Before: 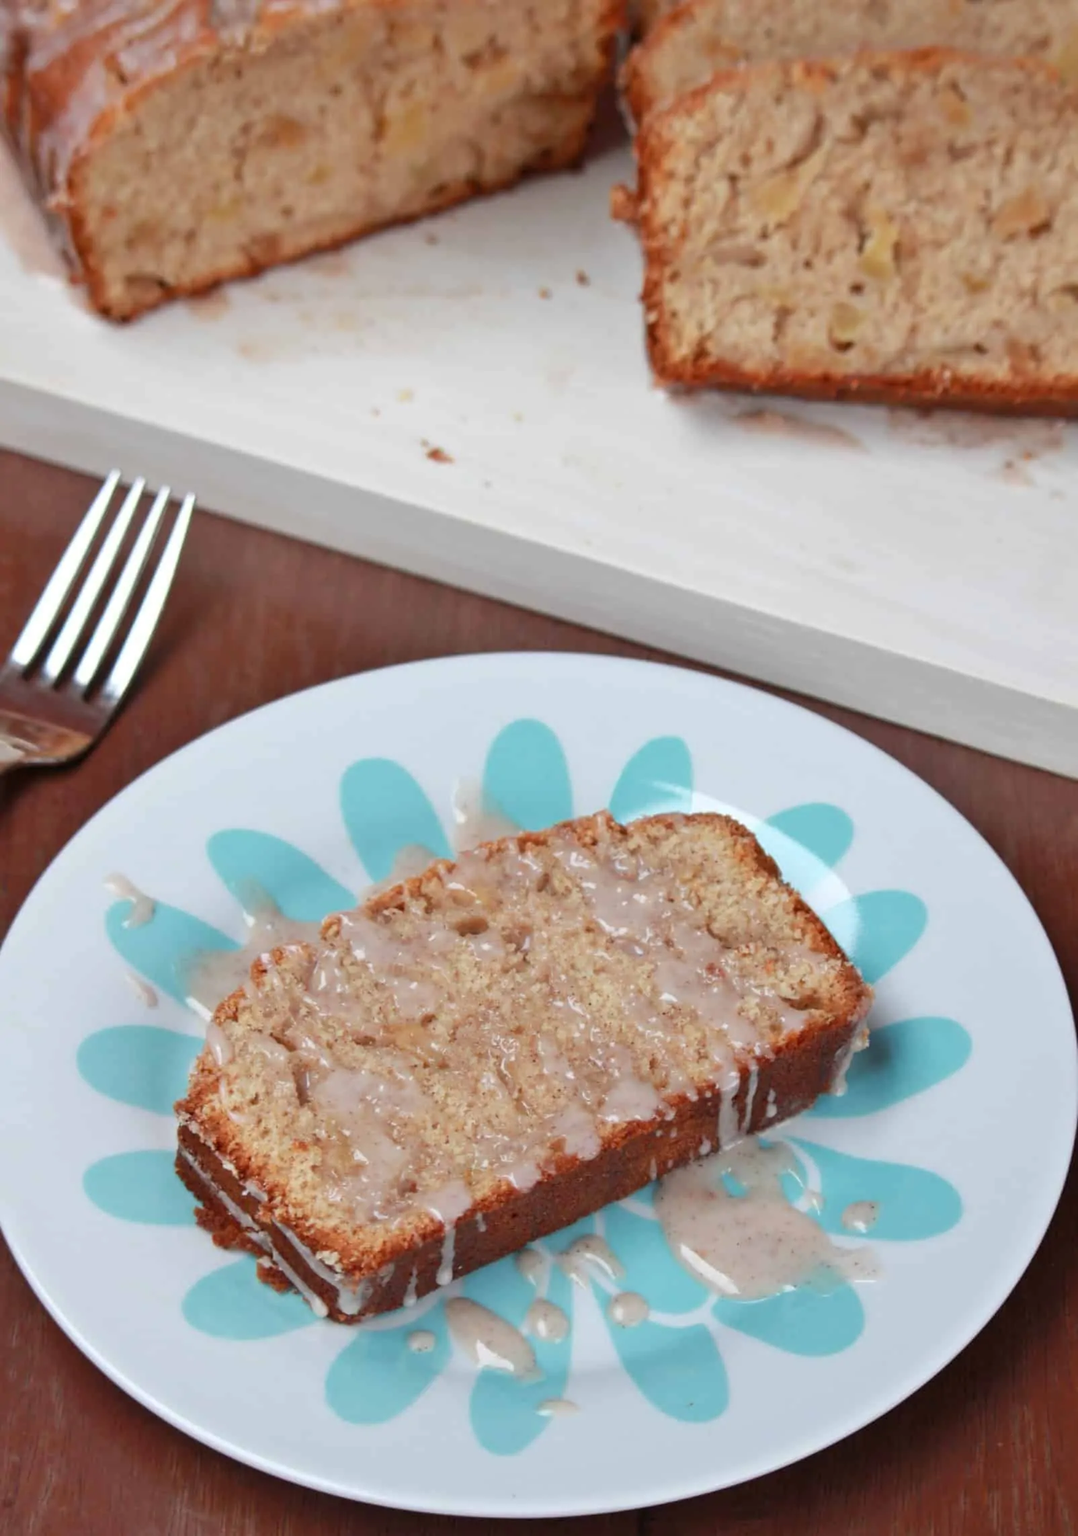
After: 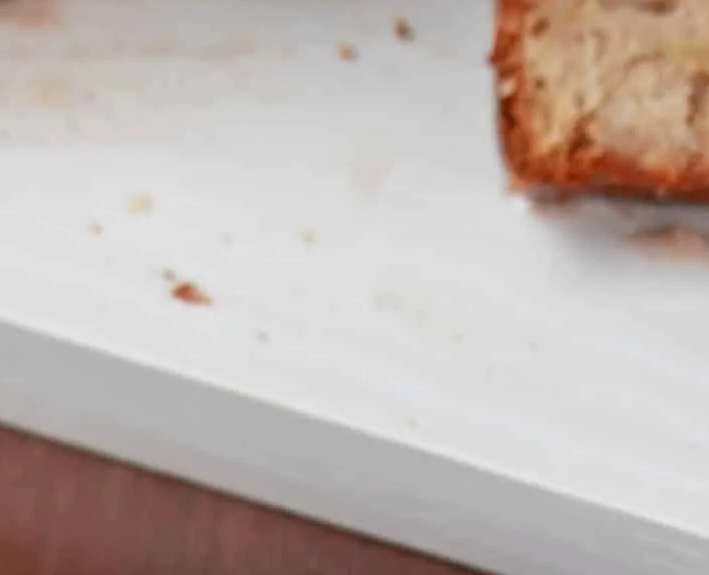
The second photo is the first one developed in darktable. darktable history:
exposure: black level correction 0.001, compensate highlight preservation false
tone curve: curves: ch0 [(0, 0) (0.584, 0.595) (1, 1)], color space Lab, linked channels, preserve colors none
crop: left 28.9%, top 16.835%, right 26.845%, bottom 58%
